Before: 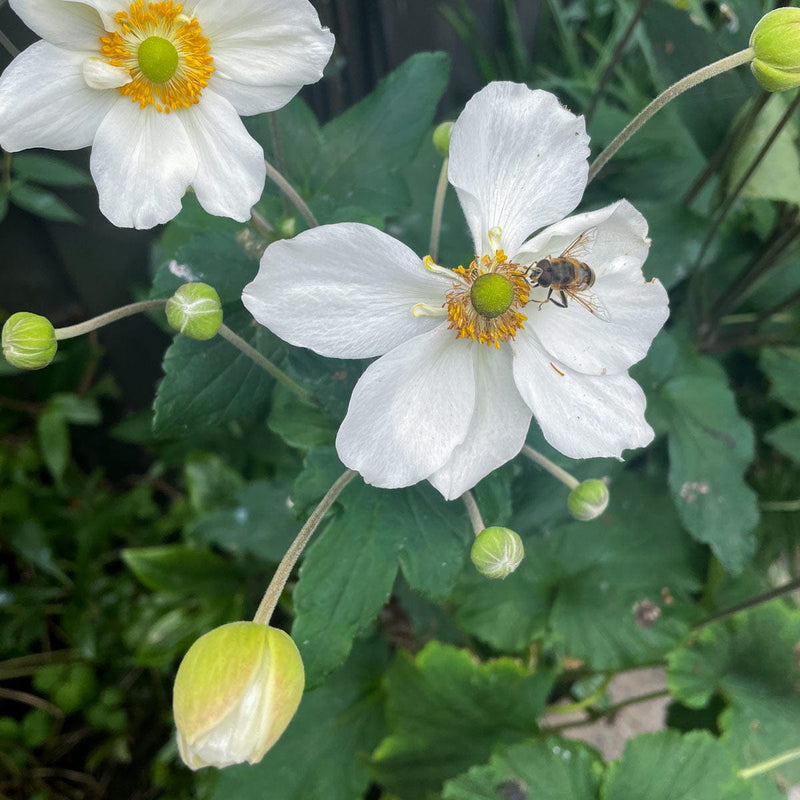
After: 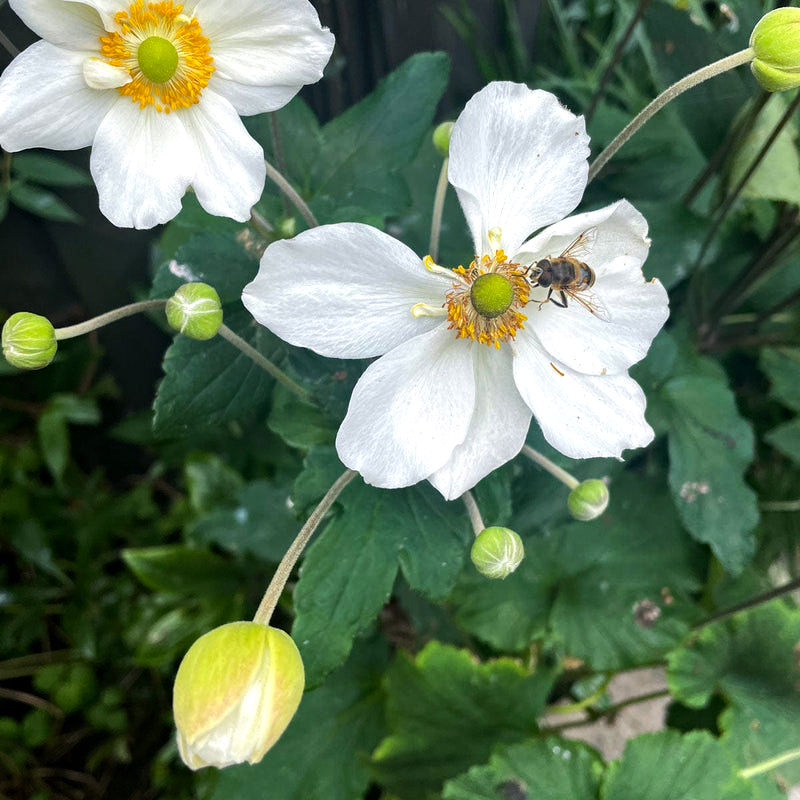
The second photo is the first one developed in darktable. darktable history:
tone equalizer: -8 EV -0.417 EV, -7 EV -0.389 EV, -6 EV -0.333 EV, -5 EV -0.222 EV, -3 EV 0.222 EV, -2 EV 0.333 EV, -1 EV 0.389 EV, +0 EV 0.417 EV, edges refinement/feathering 500, mask exposure compensation -1.57 EV, preserve details no
haze removal: compatibility mode true, adaptive false
